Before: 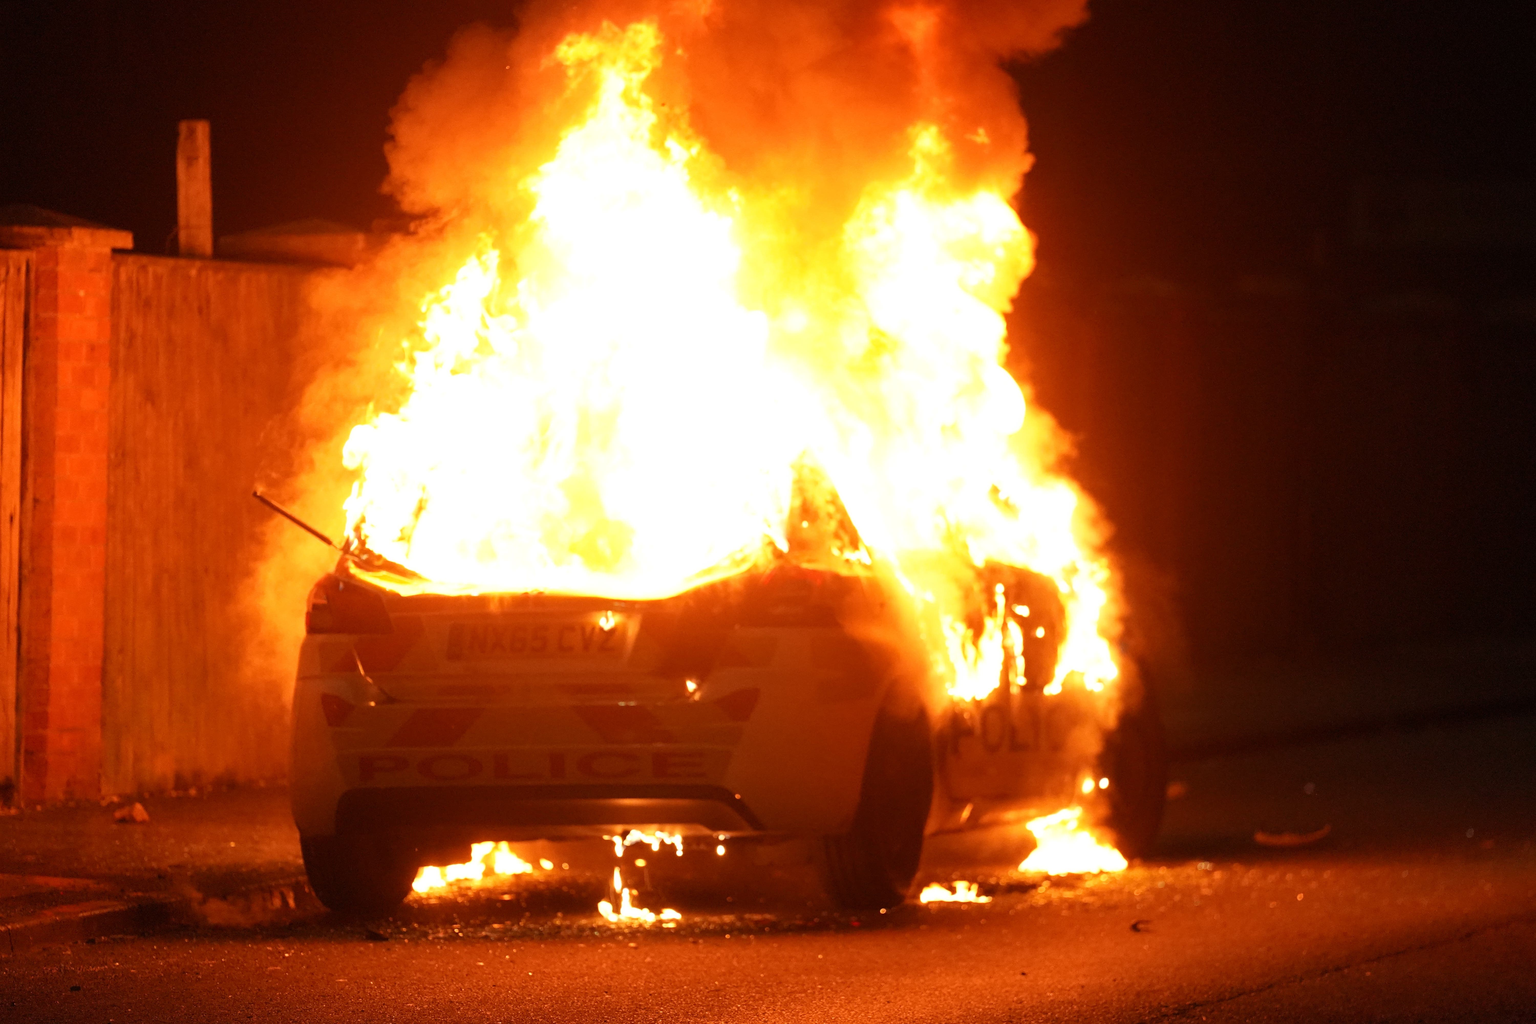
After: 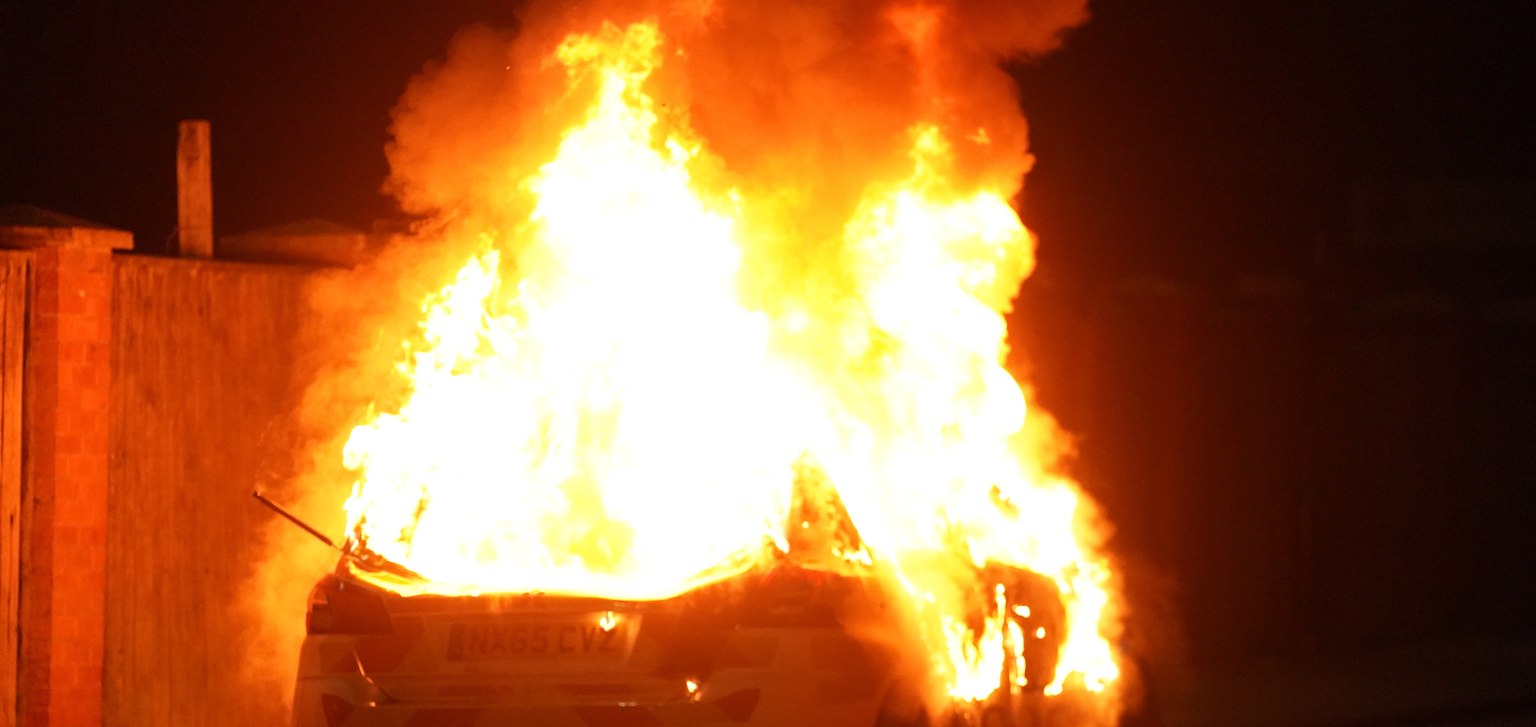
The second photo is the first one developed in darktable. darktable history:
crop: bottom 28.944%
